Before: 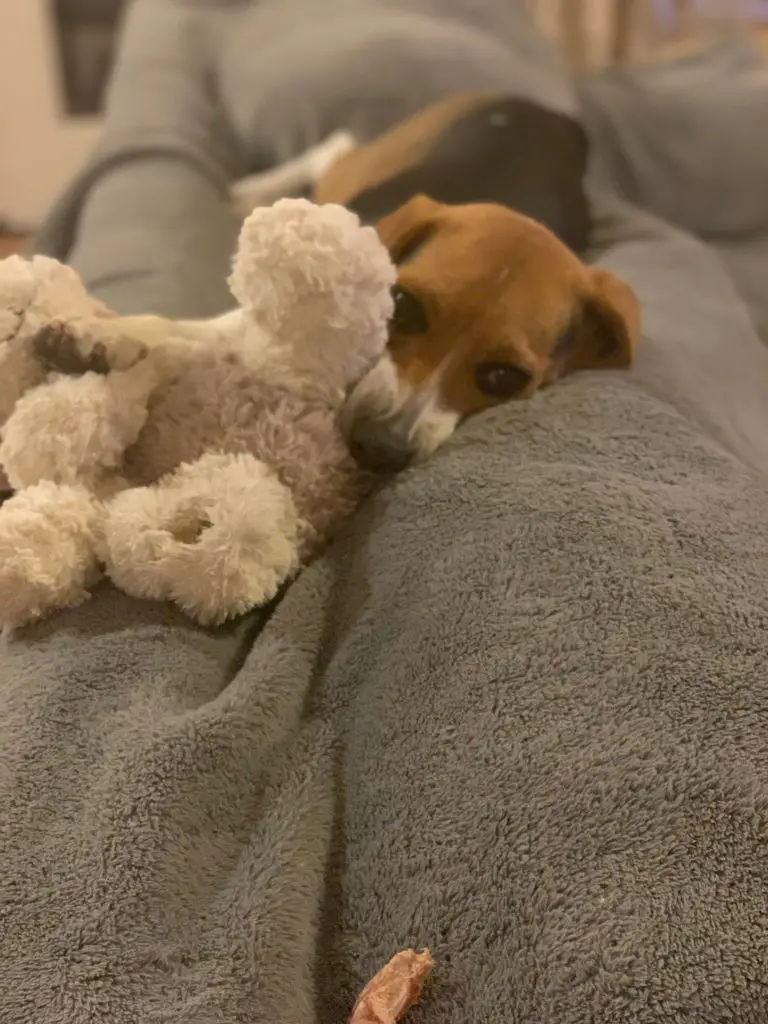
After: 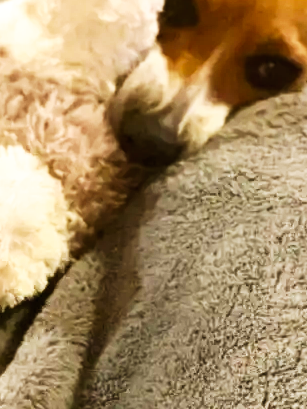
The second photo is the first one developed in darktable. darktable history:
tone equalizer: -8 EV -0.75 EV, -7 EV -0.7 EV, -6 EV -0.6 EV, -5 EV -0.4 EV, -3 EV 0.4 EV, -2 EV 0.6 EV, -1 EV 0.7 EV, +0 EV 0.75 EV, edges refinement/feathering 500, mask exposure compensation -1.57 EV, preserve details no
base curve: curves: ch0 [(0, 0) (0.007, 0.004) (0.027, 0.03) (0.046, 0.07) (0.207, 0.54) (0.442, 0.872) (0.673, 0.972) (1, 1)], preserve colors none
crop: left 30%, top 30%, right 30%, bottom 30%
